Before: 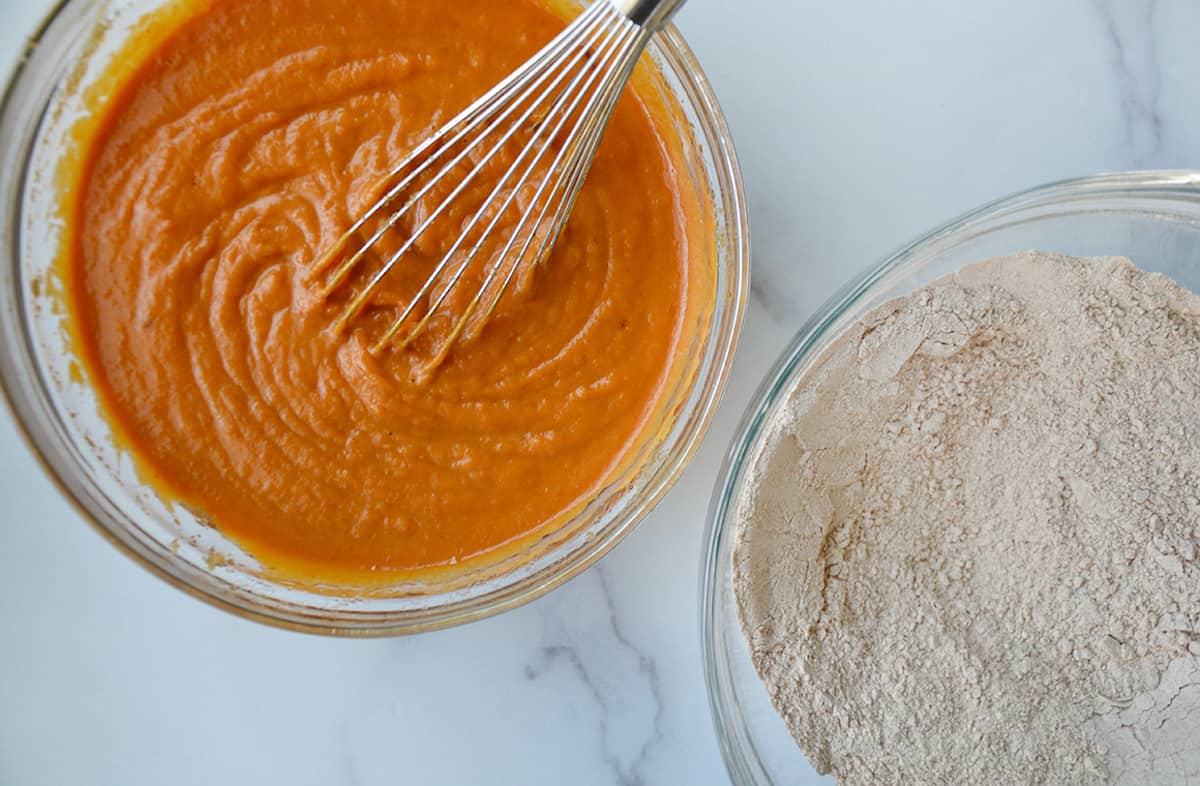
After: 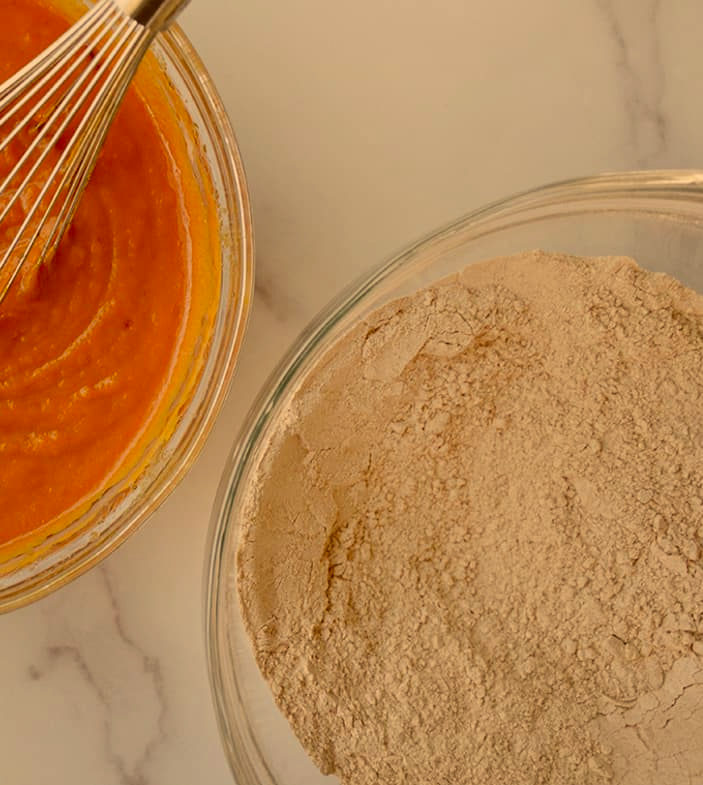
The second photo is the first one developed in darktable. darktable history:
crop: left 41.402%
exposure: exposure -0.582 EV, compensate highlight preservation false
color correction: highlights a* 1.12, highlights b* 24.26, shadows a* 15.58, shadows b* 24.26
white balance: red 1.127, blue 0.943
